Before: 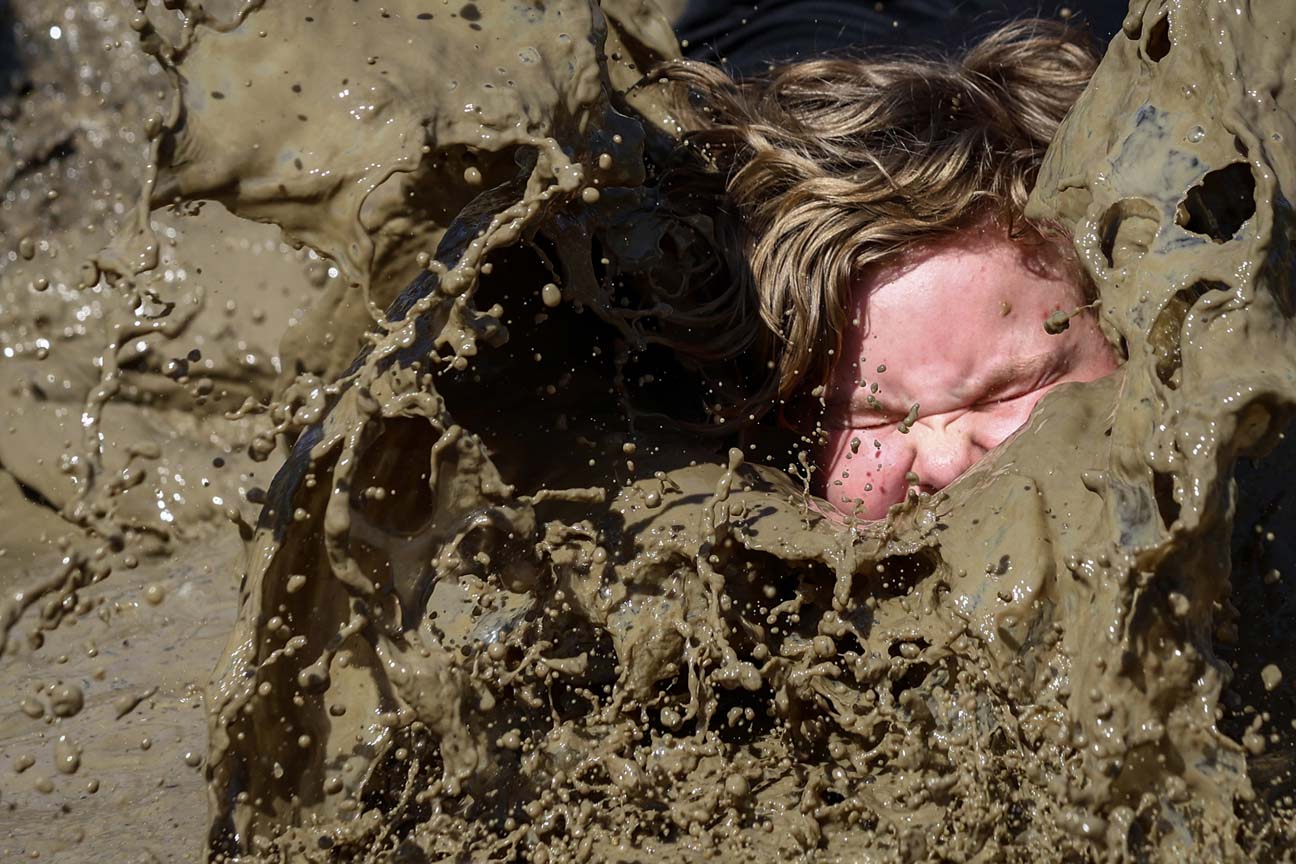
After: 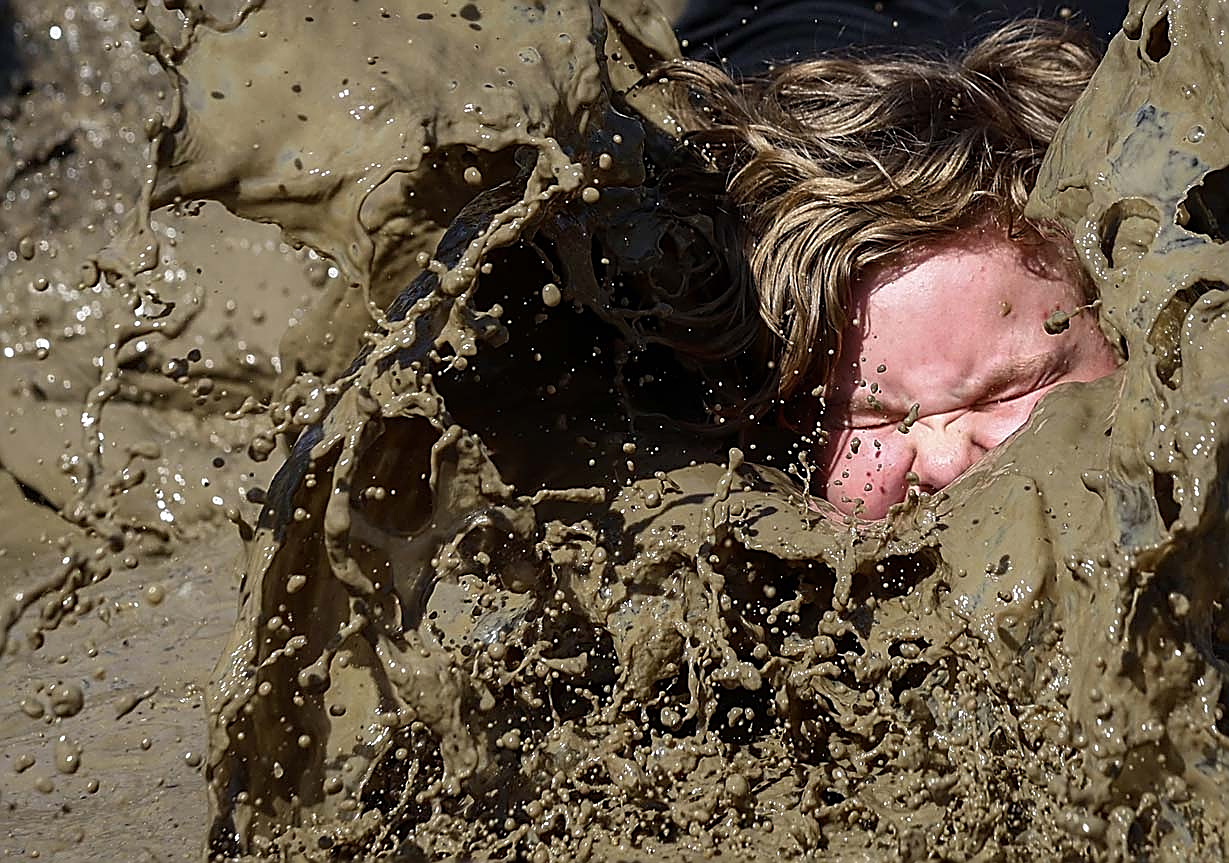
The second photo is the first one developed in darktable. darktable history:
crop and rotate: right 5.167%
sharpen: radius 1.685, amount 1.294
tone equalizer: on, module defaults
